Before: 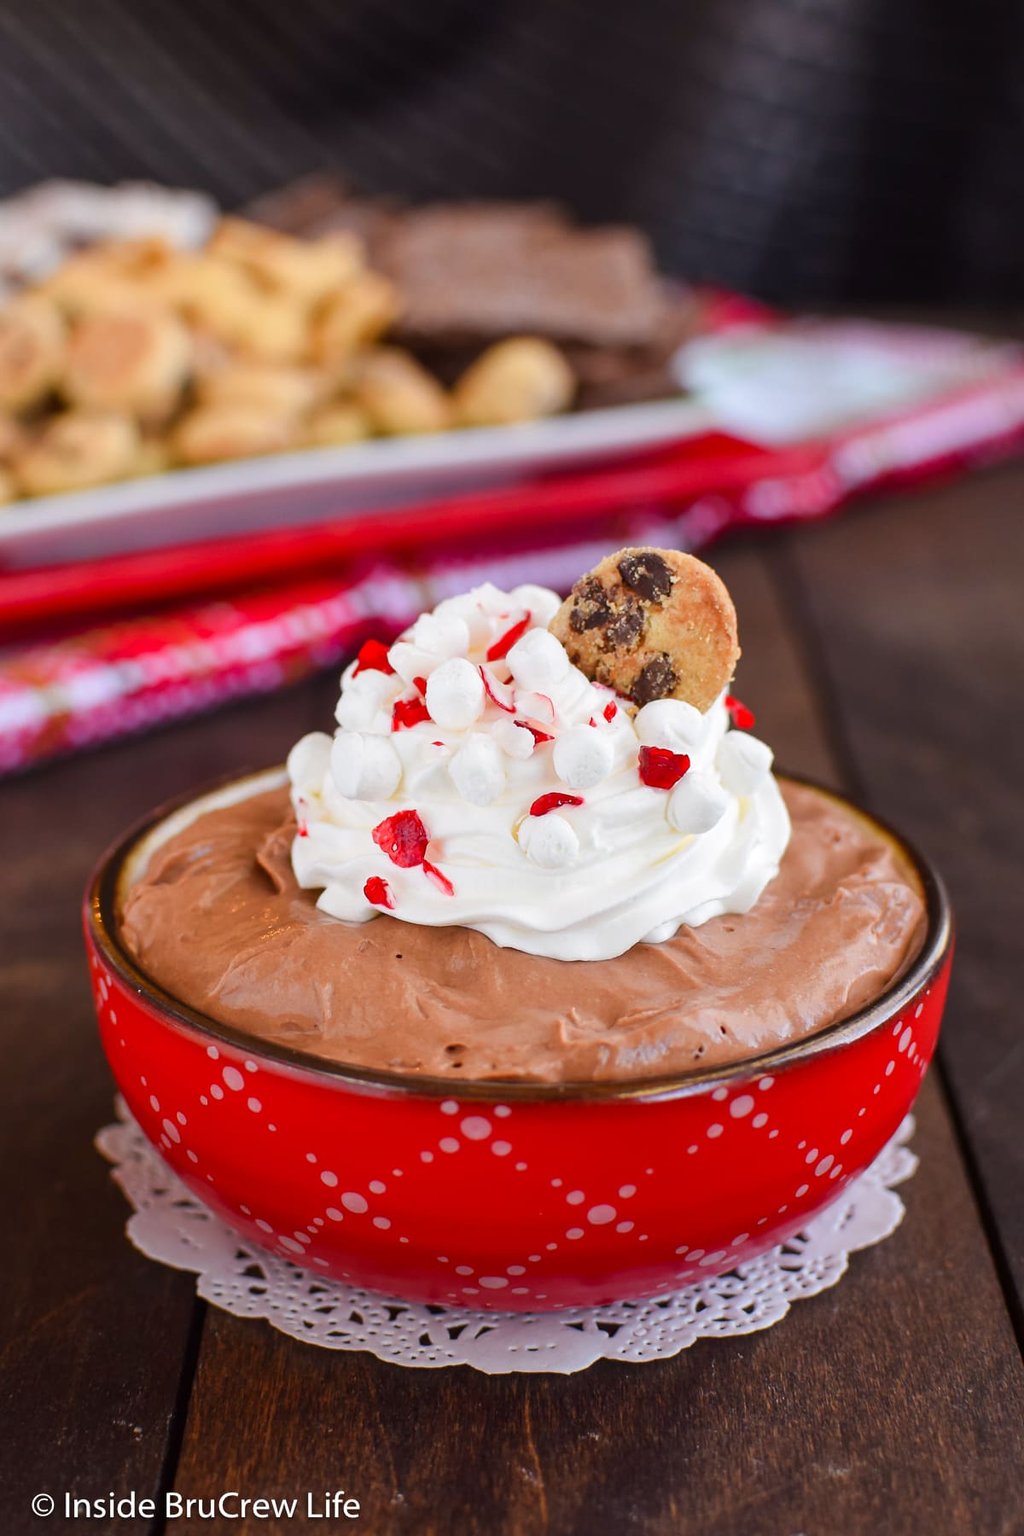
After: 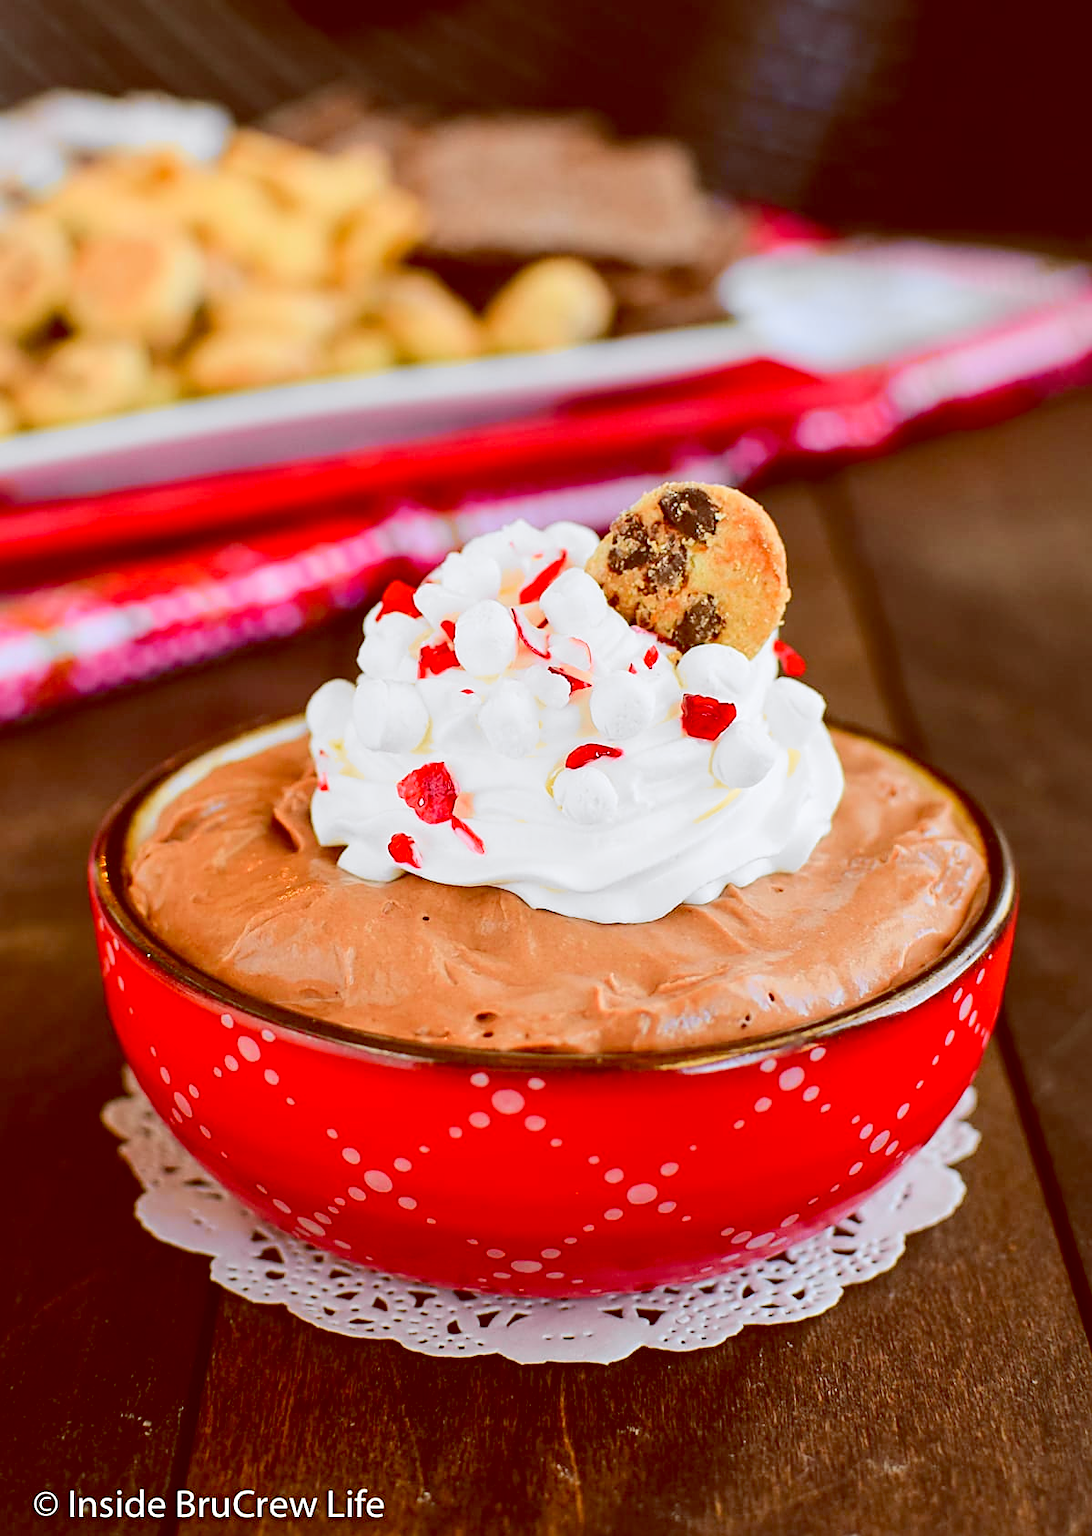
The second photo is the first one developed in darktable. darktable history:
crop and rotate: top 6.25%
sharpen: amount 0.478
color balance: lift [1, 1.011, 0.999, 0.989], gamma [1.109, 1.045, 1.039, 0.955], gain [0.917, 0.936, 0.952, 1.064], contrast 2.32%, contrast fulcrum 19%, output saturation 101%
tone curve: curves: ch0 [(0, 0) (0.071, 0.047) (0.266, 0.26) (0.483, 0.554) (0.753, 0.811) (1, 0.983)]; ch1 [(0, 0) (0.346, 0.307) (0.408, 0.387) (0.463, 0.465) (0.482, 0.493) (0.502, 0.5) (0.517, 0.502) (0.55, 0.548) (0.597, 0.61) (0.651, 0.698) (1, 1)]; ch2 [(0, 0) (0.346, 0.34) (0.434, 0.46) (0.485, 0.494) (0.5, 0.494) (0.517, 0.506) (0.526, 0.545) (0.583, 0.61) (0.625, 0.659) (1, 1)], color space Lab, independent channels, preserve colors none
